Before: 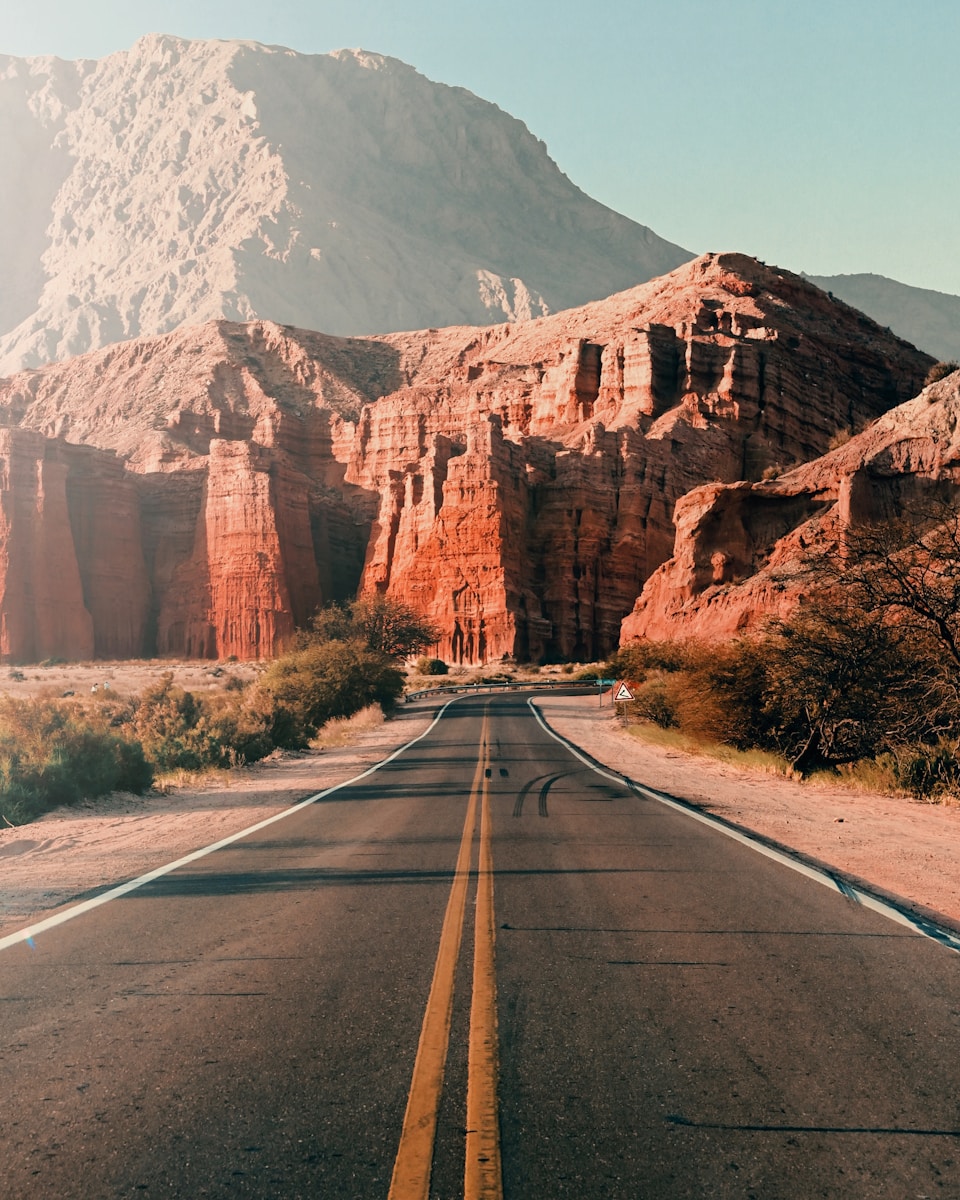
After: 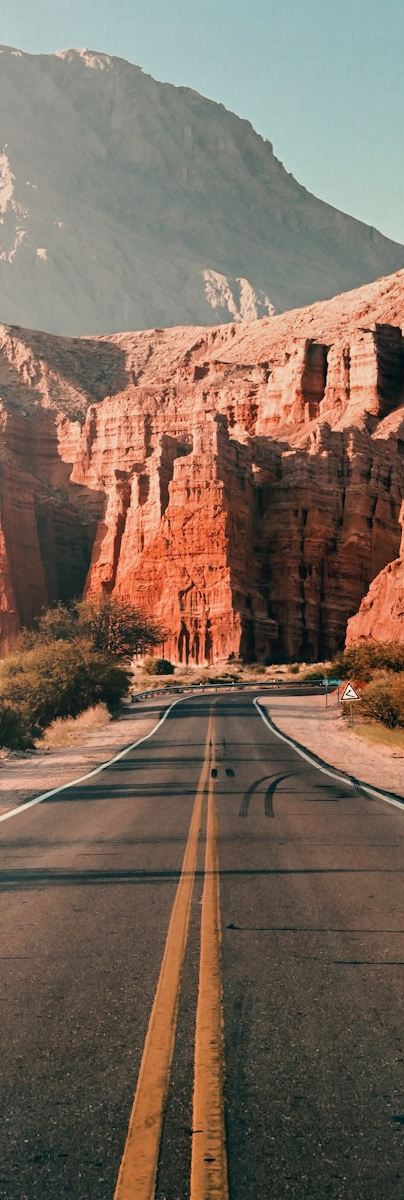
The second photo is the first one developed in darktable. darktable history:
crop: left 28.583%, right 29.231%
shadows and highlights: shadows 32.83, highlights -47.7, soften with gaussian
